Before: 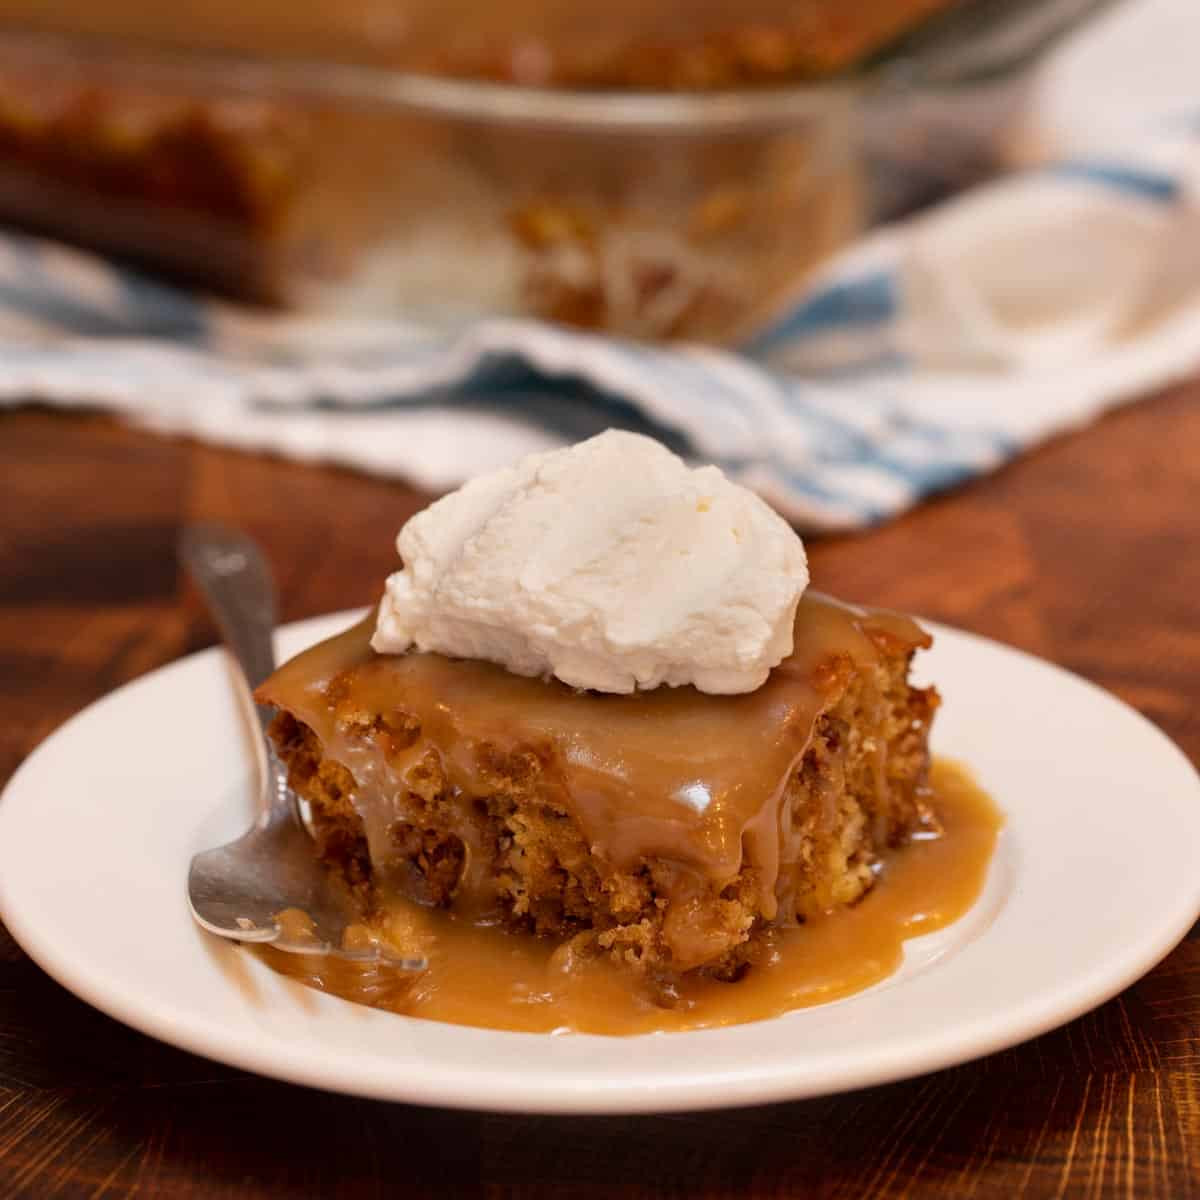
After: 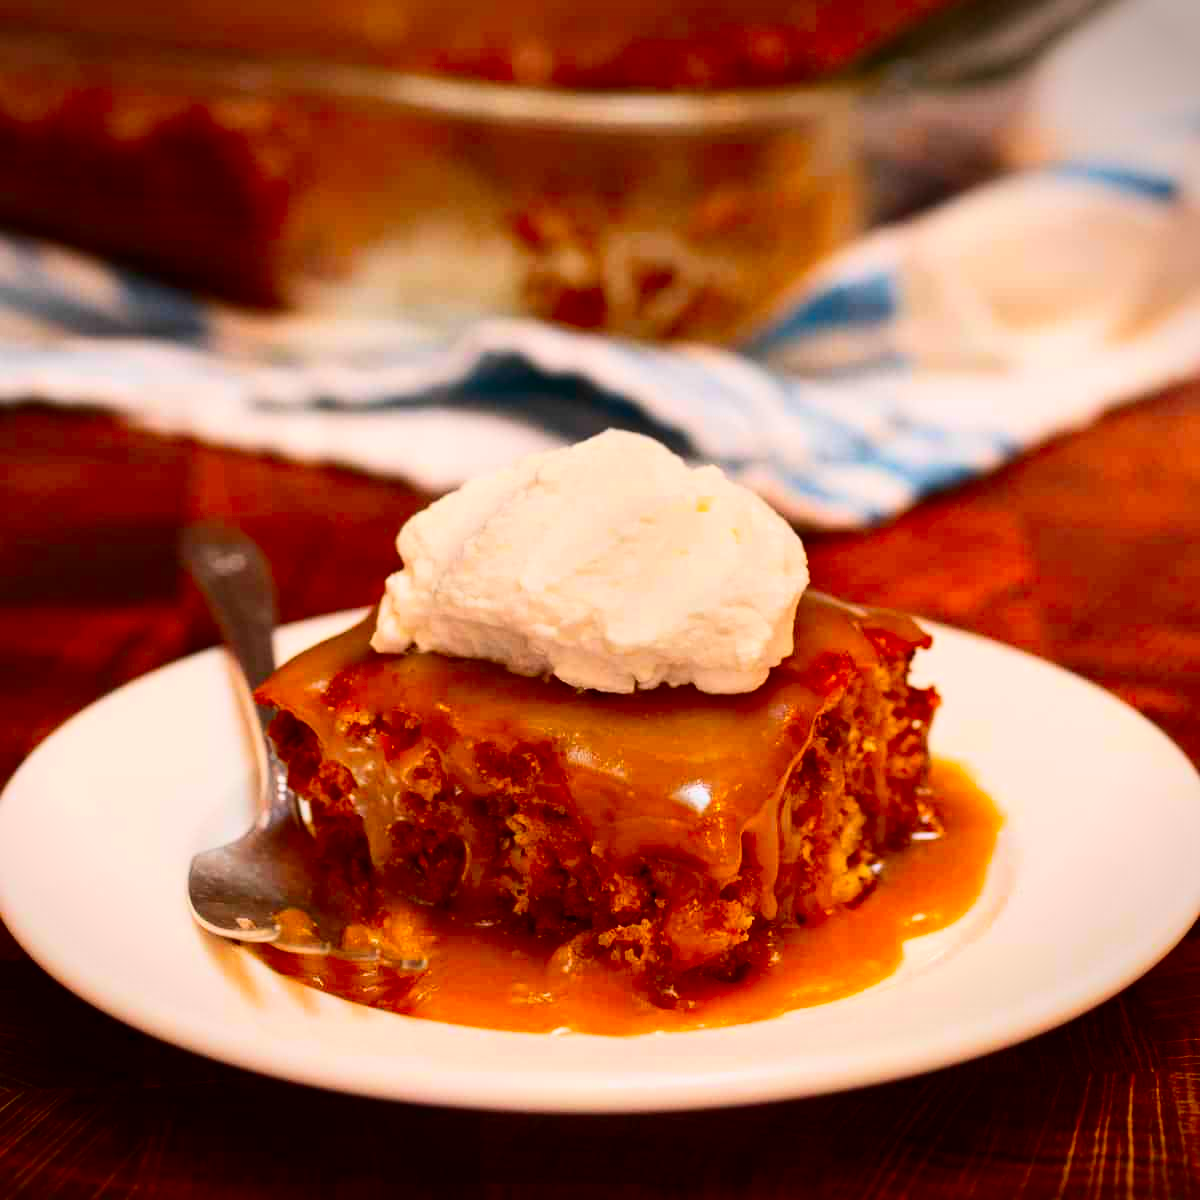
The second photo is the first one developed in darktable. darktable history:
contrast brightness saturation: contrast 0.26, brightness 0.02, saturation 0.87
vignetting: fall-off start 97.23%, saturation -0.024, center (-0.033, -0.042), width/height ratio 1.179, unbound false
